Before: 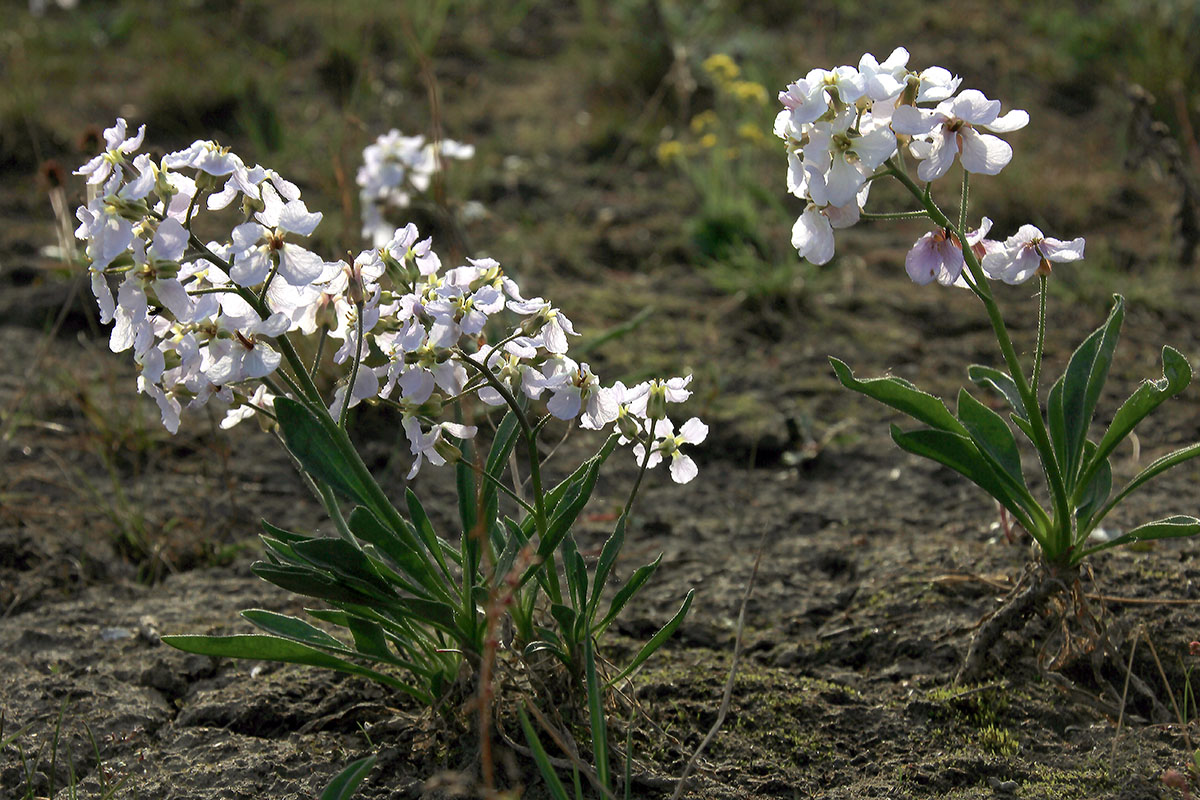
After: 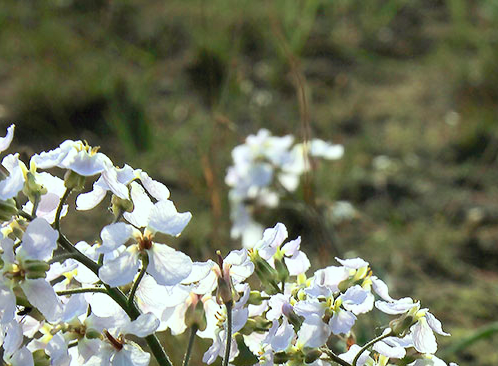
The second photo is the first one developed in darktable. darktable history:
crop and rotate: left 10.977%, top 0.067%, right 47.448%, bottom 54.076%
contrast brightness saturation: contrast 0.195, brightness 0.165, saturation 0.217
color correction: highlights a* -6.53, highlights b* 0.59
